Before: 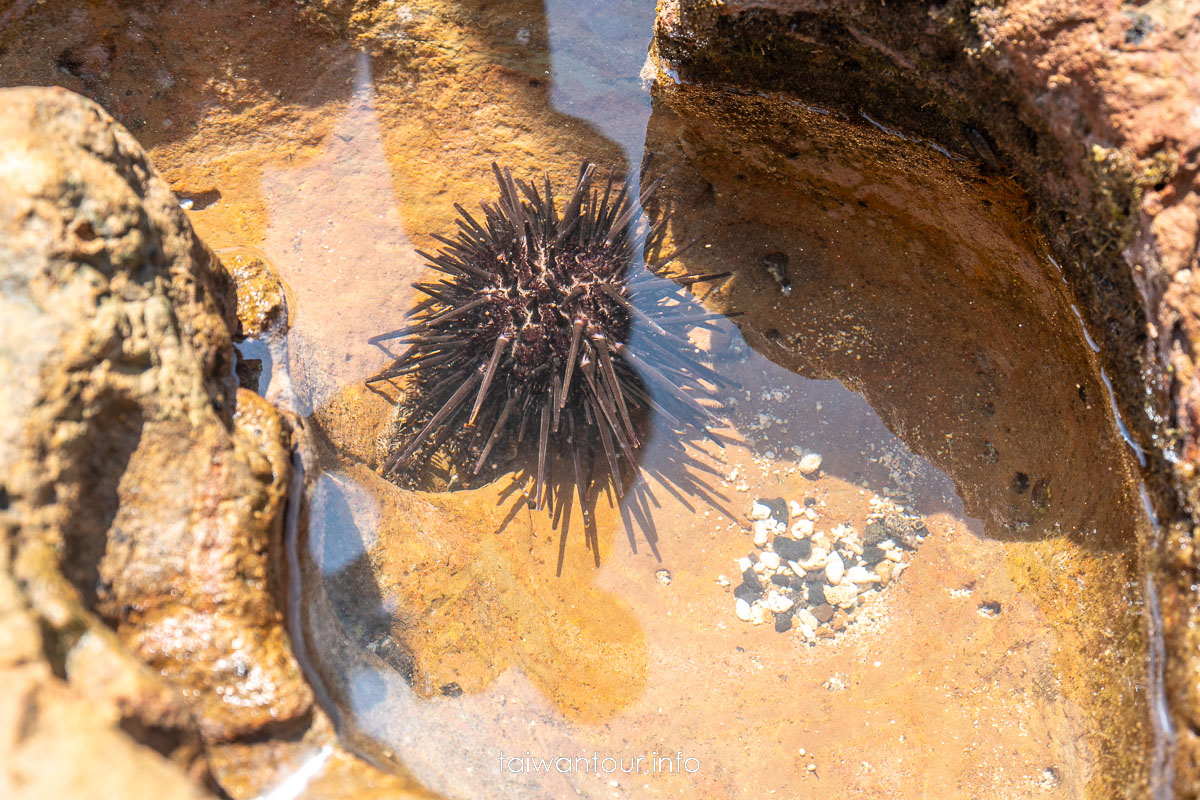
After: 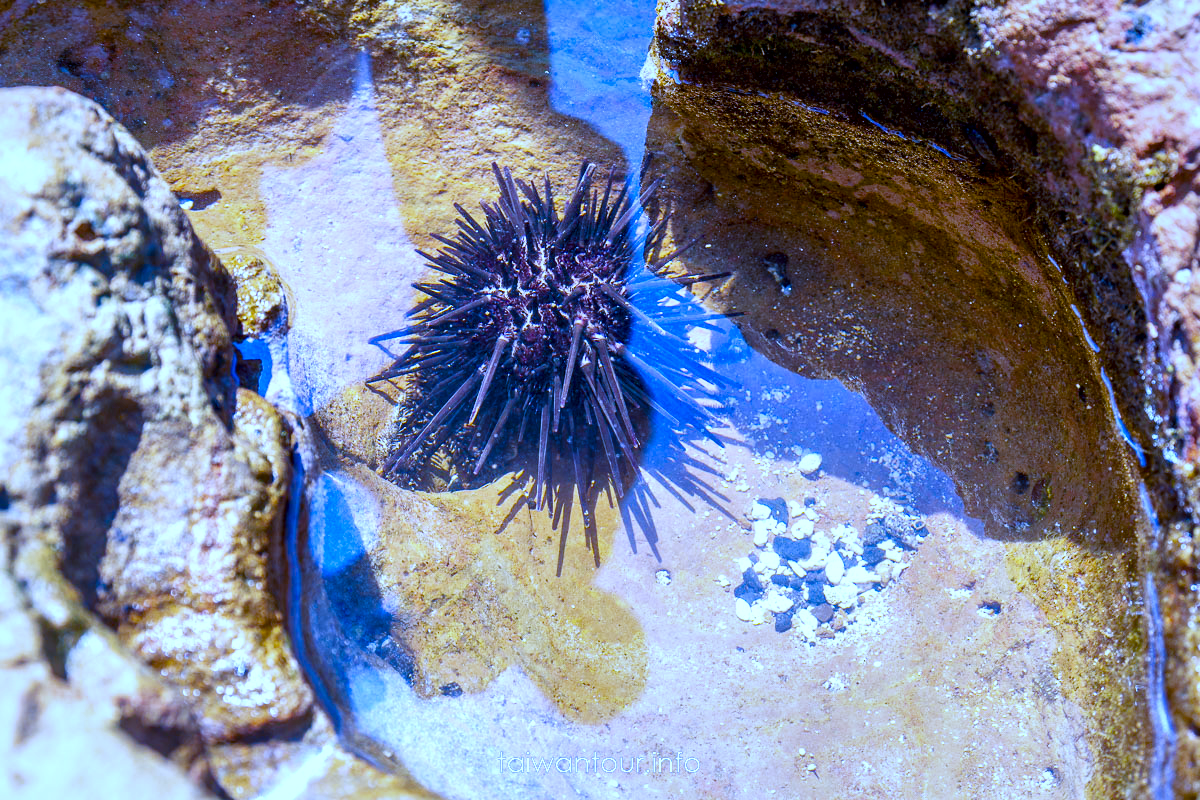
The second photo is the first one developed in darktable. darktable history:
color balance rgb: perceptual saturation grading › global saturation 24.74%, perceptual saturation grading › highlights -51.22%, perceptual saturation grading › mid-tones 19.16%, perceptual saturation grading › shadows 60.98%, global vibrance 50%
local contrast: mode bilateral grid, contrast 100, coarseness 100, detail 165%, midtone range 0.2
white balance: red 0.766, blue 1.537
